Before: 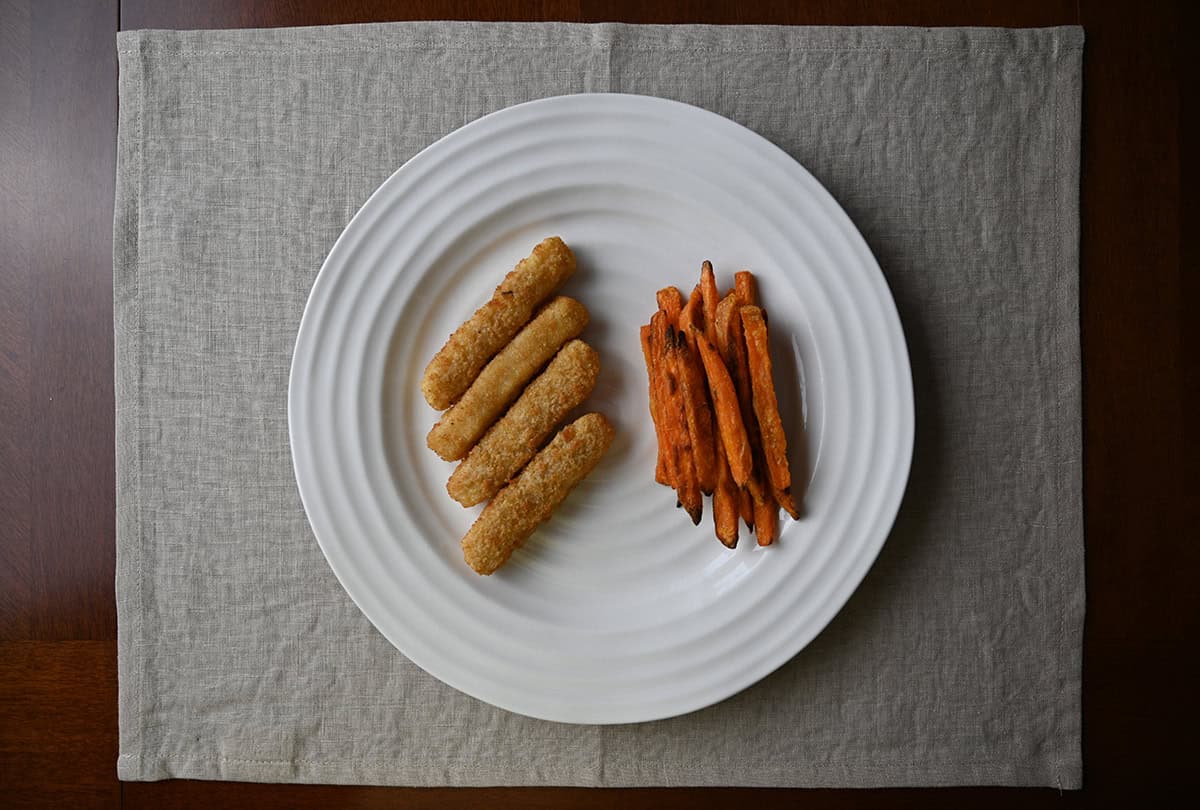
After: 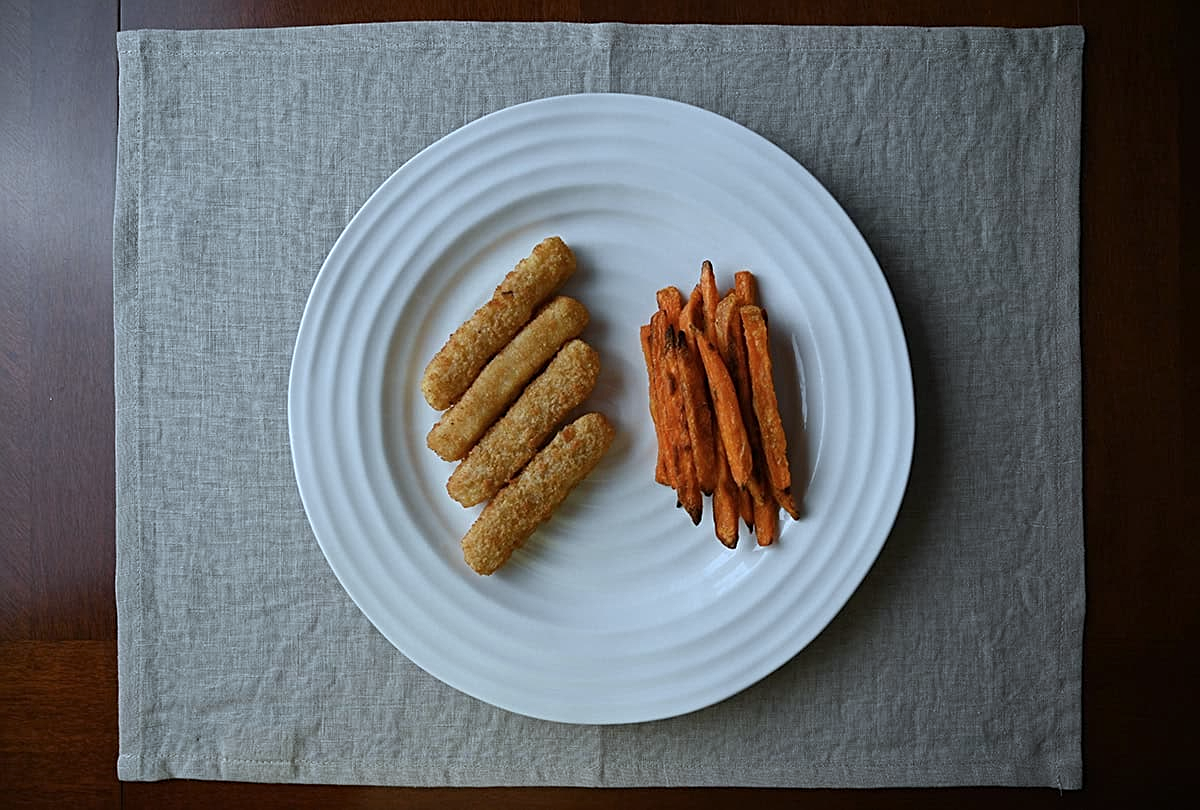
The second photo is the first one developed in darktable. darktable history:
color calibration: illuminant F (fluorescent), F source F9 (Cool White Deluxe 4150 K) – high CRI, x 0.374, y 0.373, temperature 4158.34 K
sharpen: radius 2.167, amount 0.381, threshold 0
